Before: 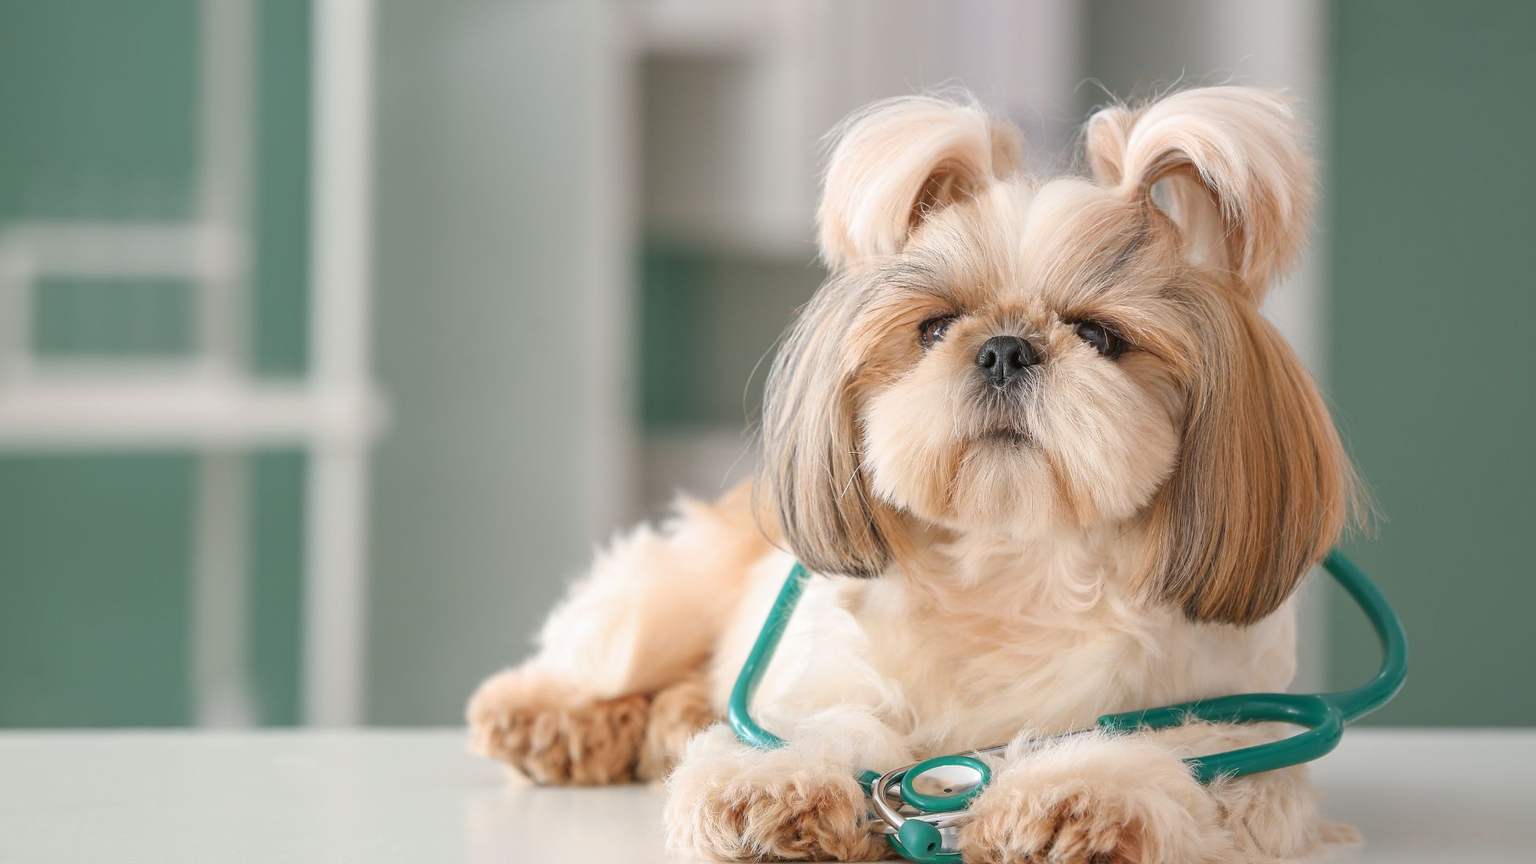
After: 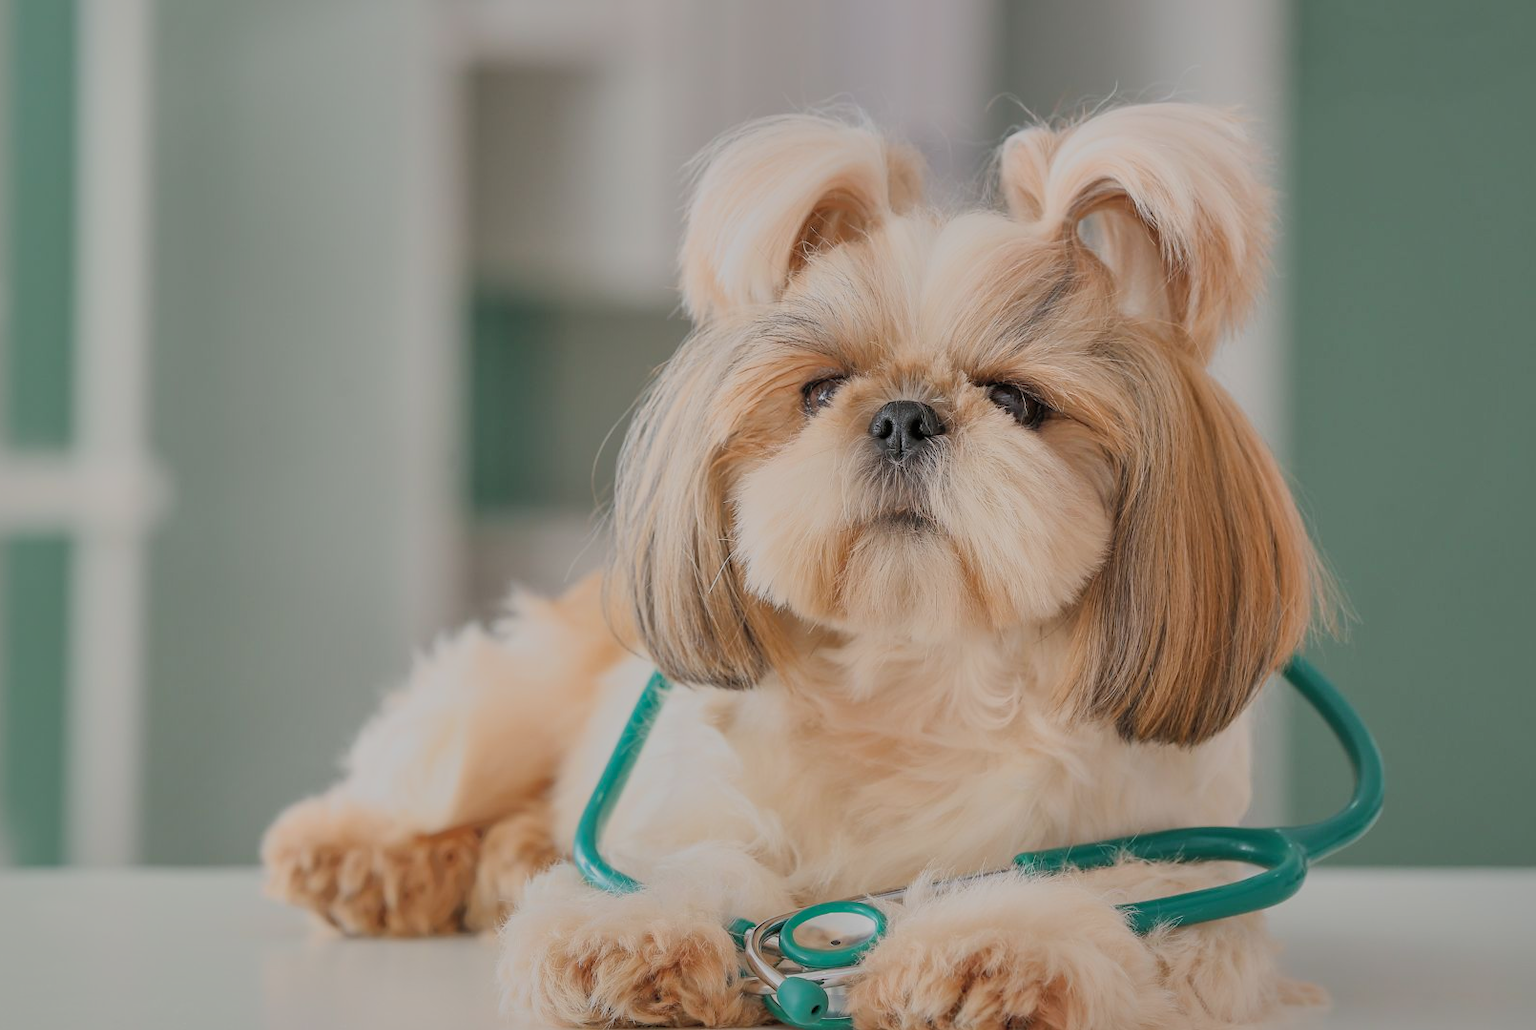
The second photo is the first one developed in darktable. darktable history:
crop: left 16.145%
shadows and highlights: shadows 60, highlights -60
tone equalizer: on, module defaults
filmic rgb: black relative exposure -7.15 EV, white relative exposure 5.36 EV, hardness 3.02, color science v6 (2022)
